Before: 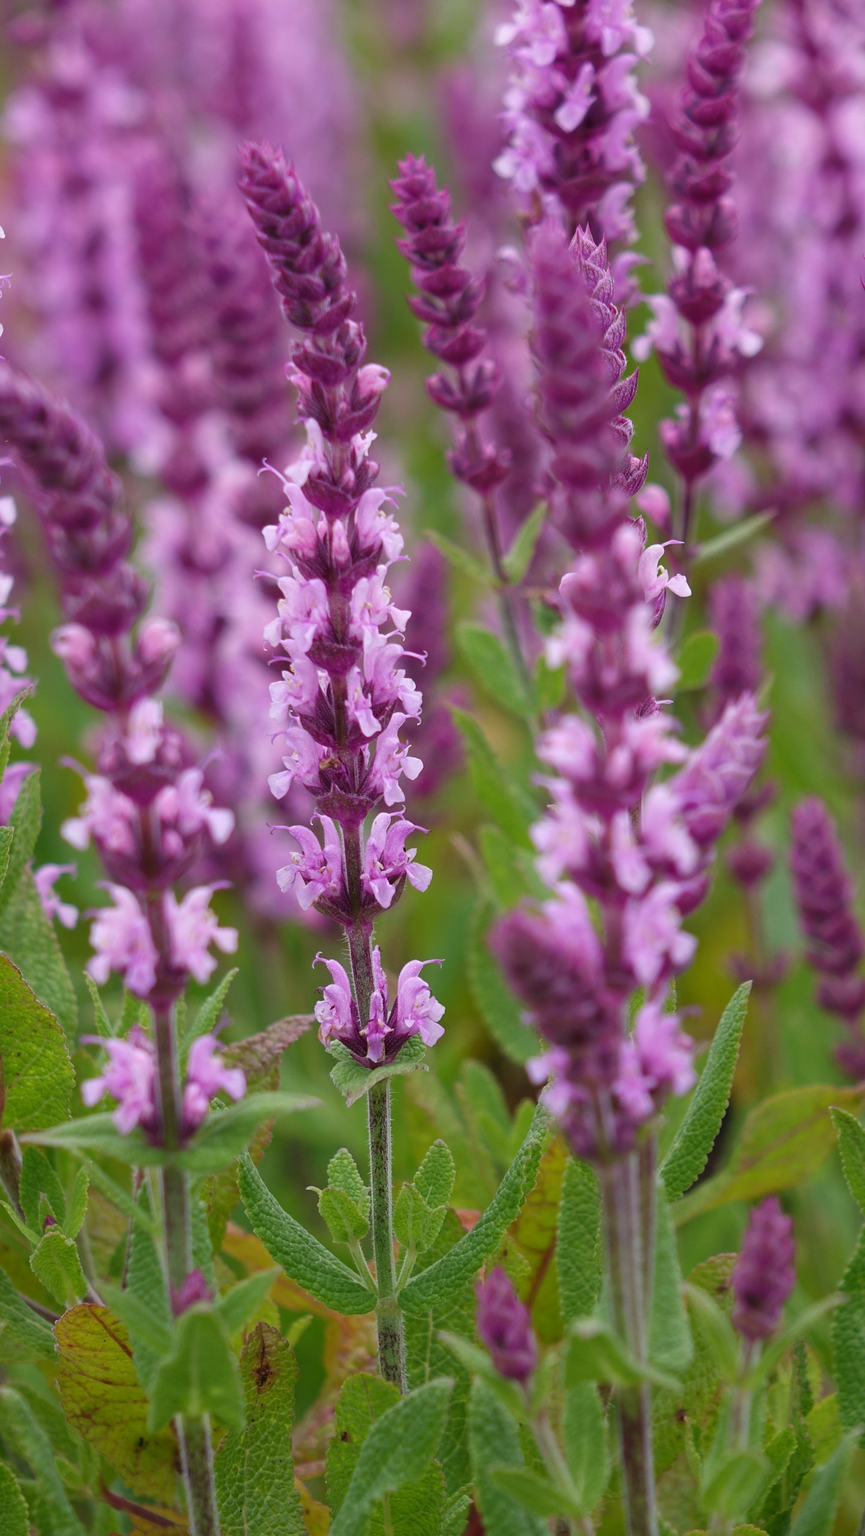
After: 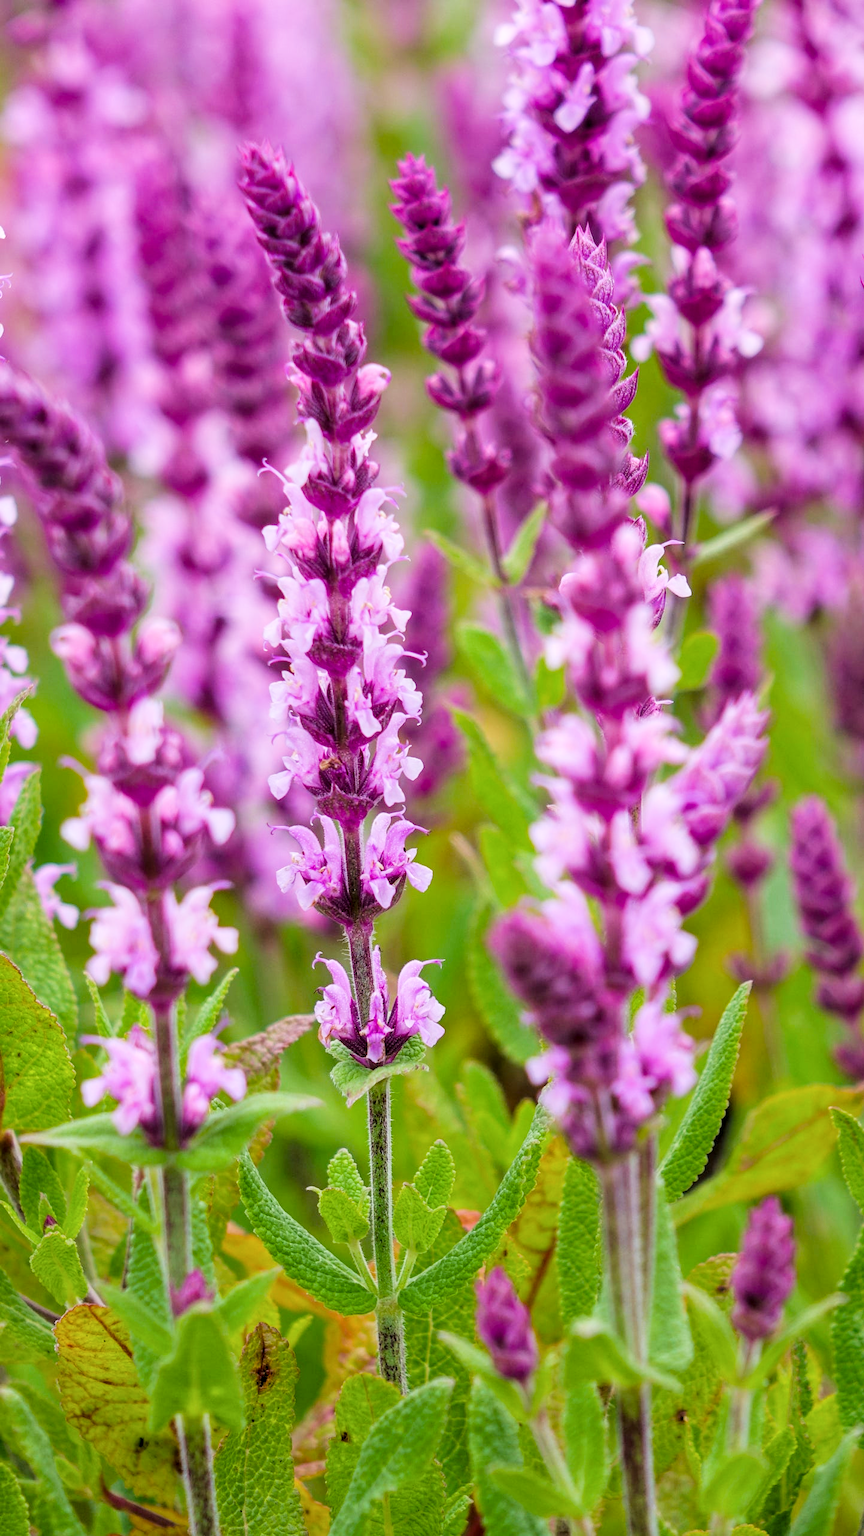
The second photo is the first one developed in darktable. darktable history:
color balance rgb: perceptual saturation grading › global saturation 20%, global vibrance 20%
filmic rgb: black relative exposure -5 EV, hardness 2.88, contrast 1.2, highlights saturation mix -30%
exposure: black level correction 0, exposure 0.9 EV, compensate exposure bias true, compensate highlight preservation false
local contrast: on, module defaults
